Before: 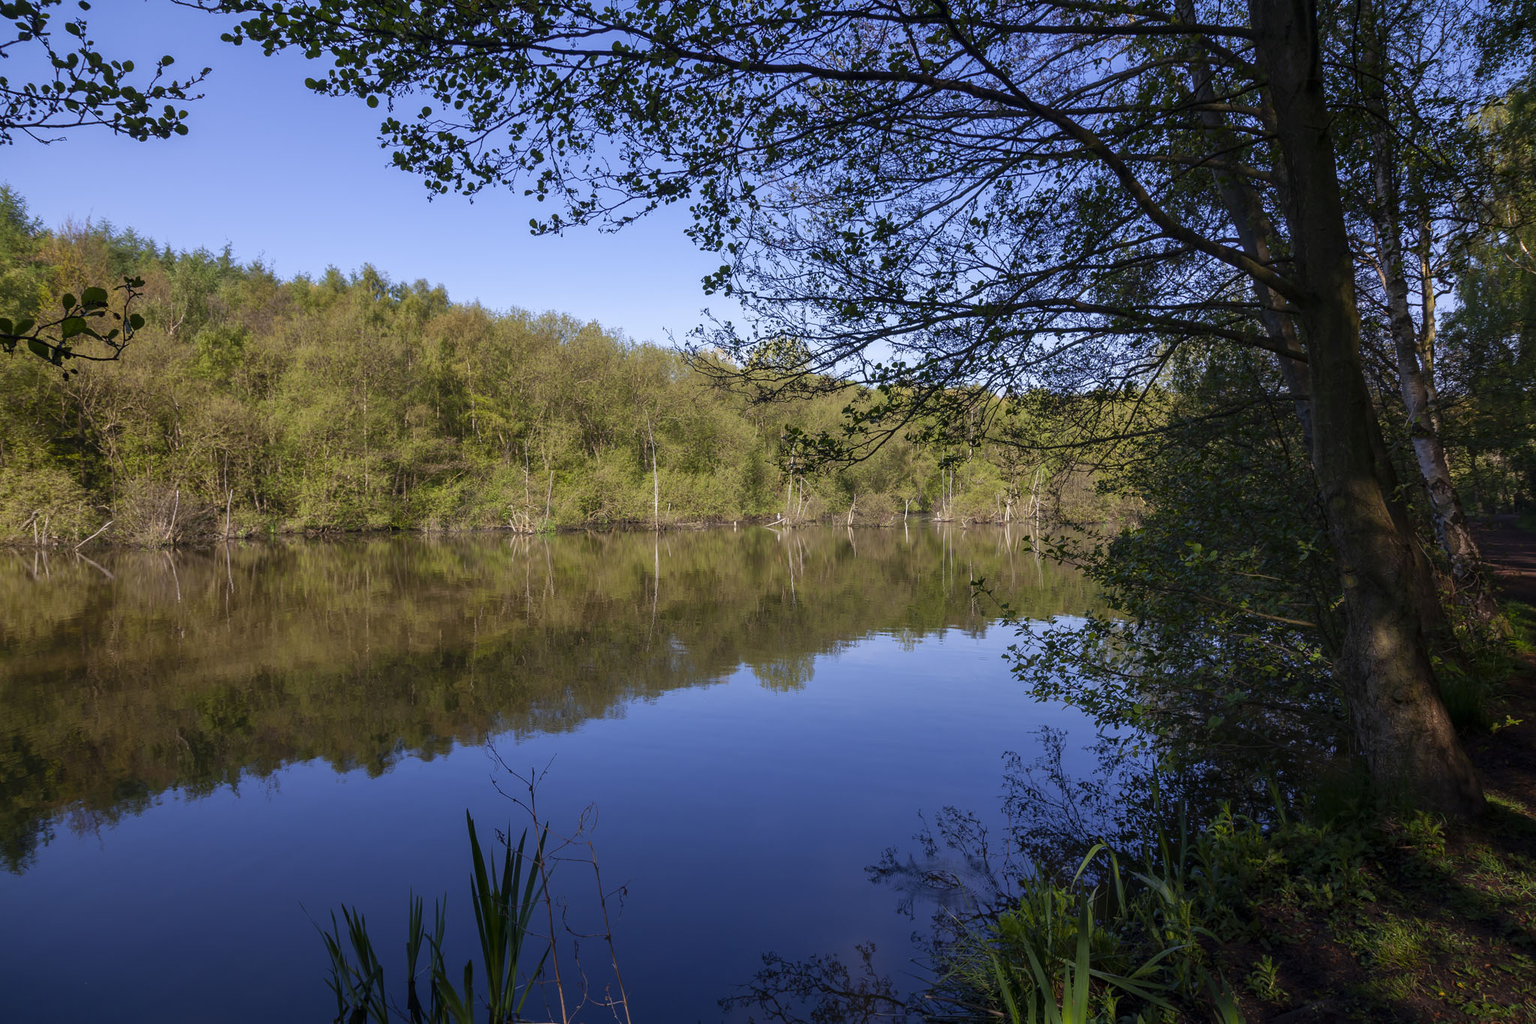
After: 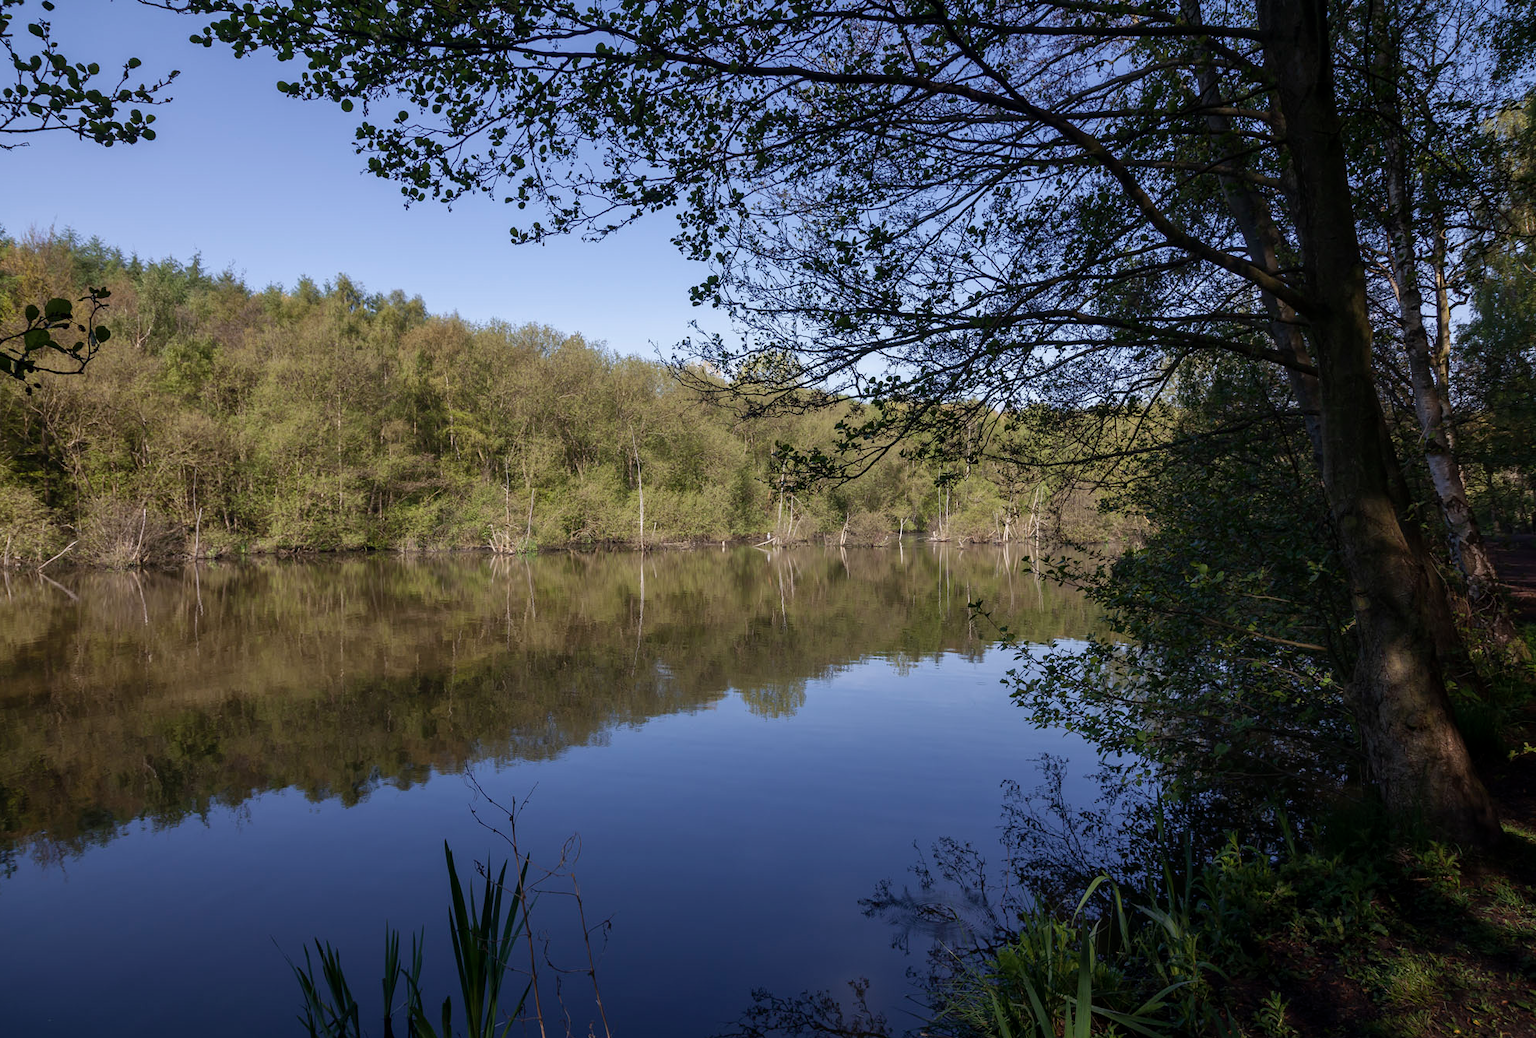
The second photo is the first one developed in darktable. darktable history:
contrast brightness saturation: contrast 0.06, brightness -0.01, saturation -0.23
crop and rotate: left 2.536%, right 1.107%, bottom 2.246%
